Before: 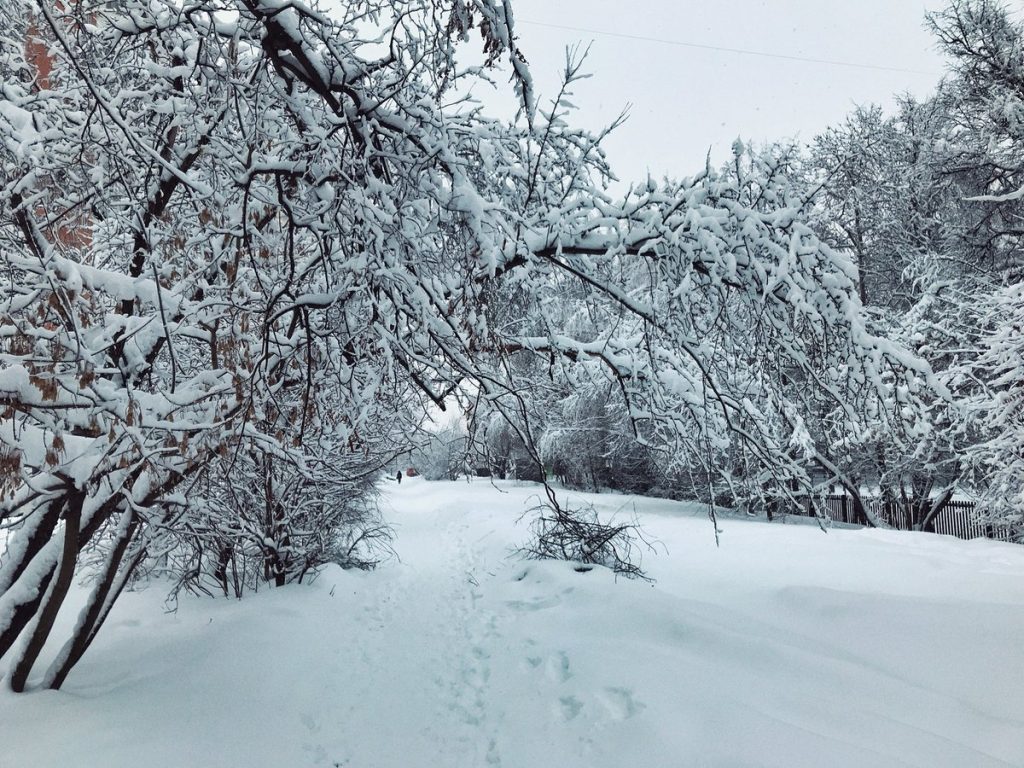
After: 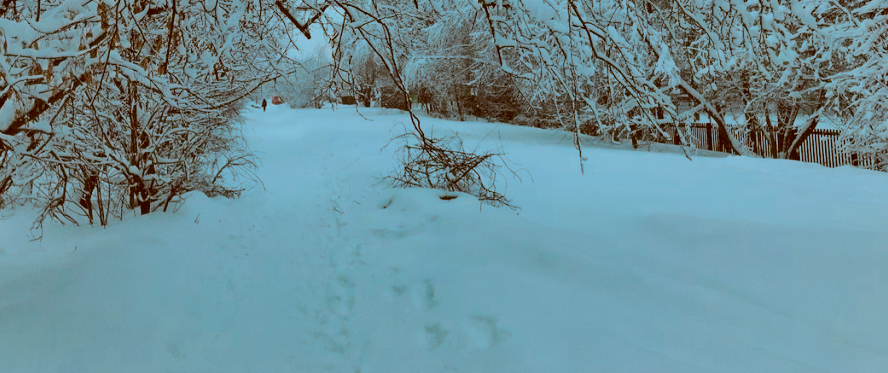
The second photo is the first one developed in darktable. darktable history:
color zones: curves: ch0 [(0, 0.499) (0.143, 0.5) (0.286, 0.5) (0.429, 0.476) (0.571, 0.284) (0.714, 0.243) (0.857, 0.449) (1, 0.499)]; ch1 [(0, 0.532) (0.143, 0.645) (0.286, 0.696) (0.429, 0.211) (0.571, 0.504) (0.714, 0.493) (0.857, 0.495) (1, 0.532)]; ch2 [(0, 0.5) (0.143, 0.5) (0.286, 0.427) (0.429, 0.324) (0.571, 0.5) (0.714, 0.5) (0.857, 0.5) (1, 0.5)]
tone equalizer: -8 EV -0.561 EV
crop and rotate: left 13.238%, top 48.515%, bottom 2.795%
color correction: highlights a* -14.76, highlights b* -16.94, shadows a* 10.91, shadows b* 29.66
